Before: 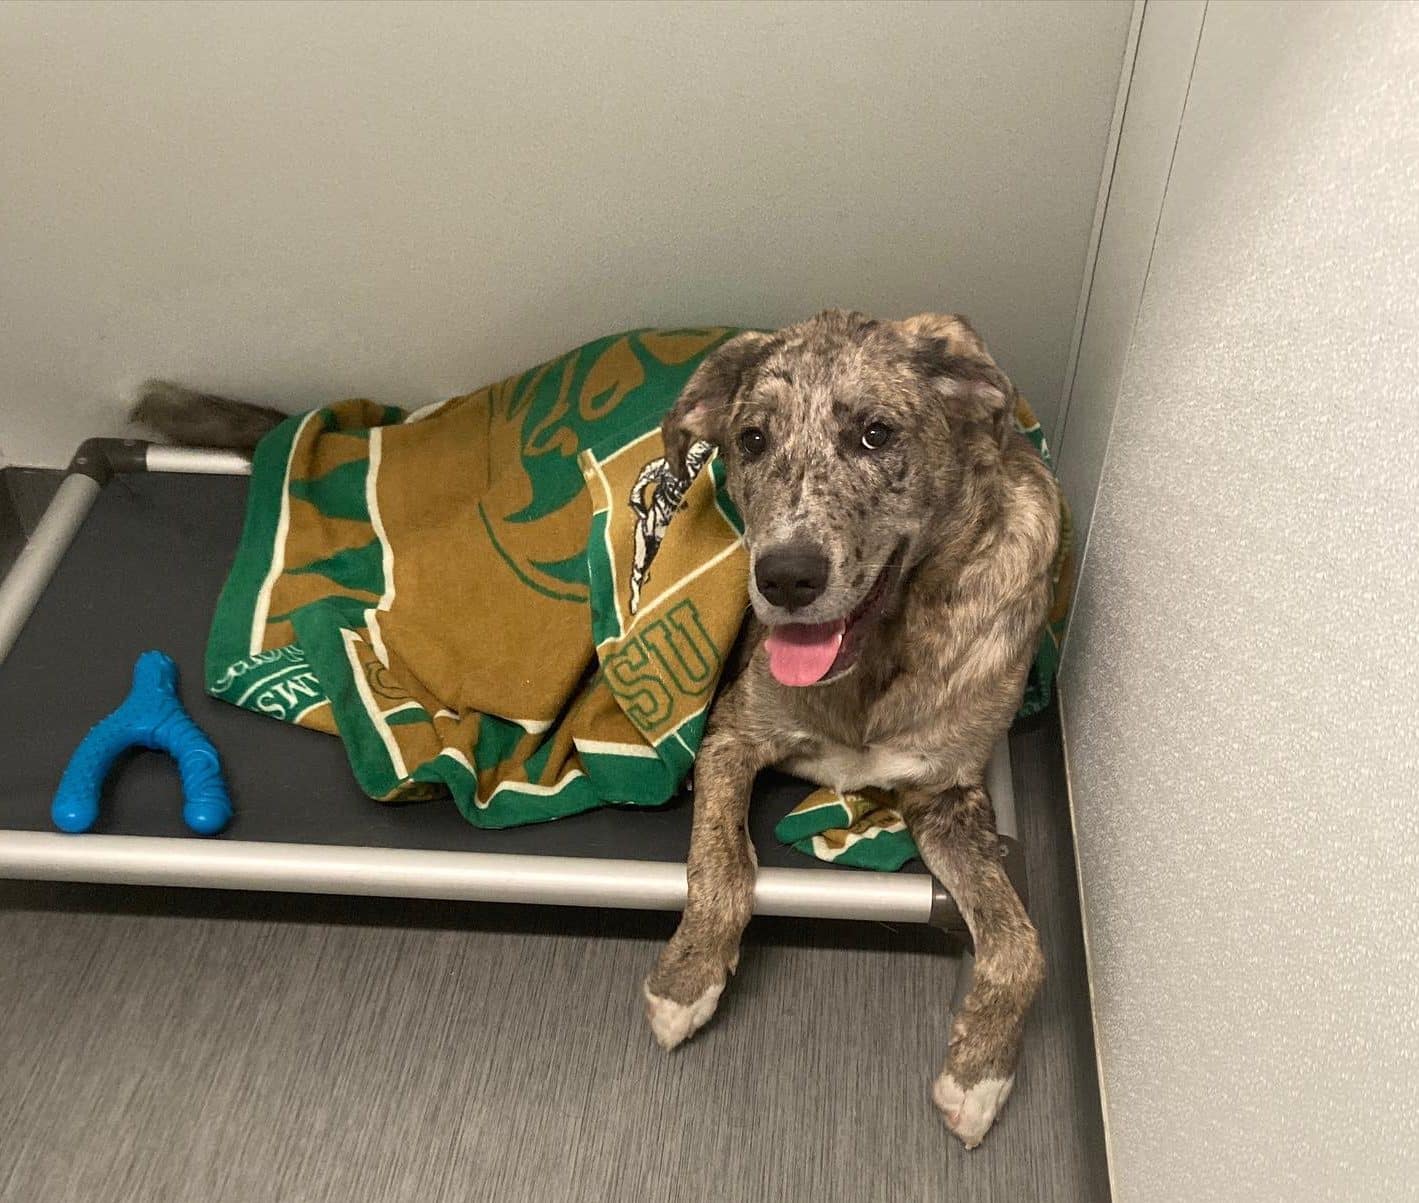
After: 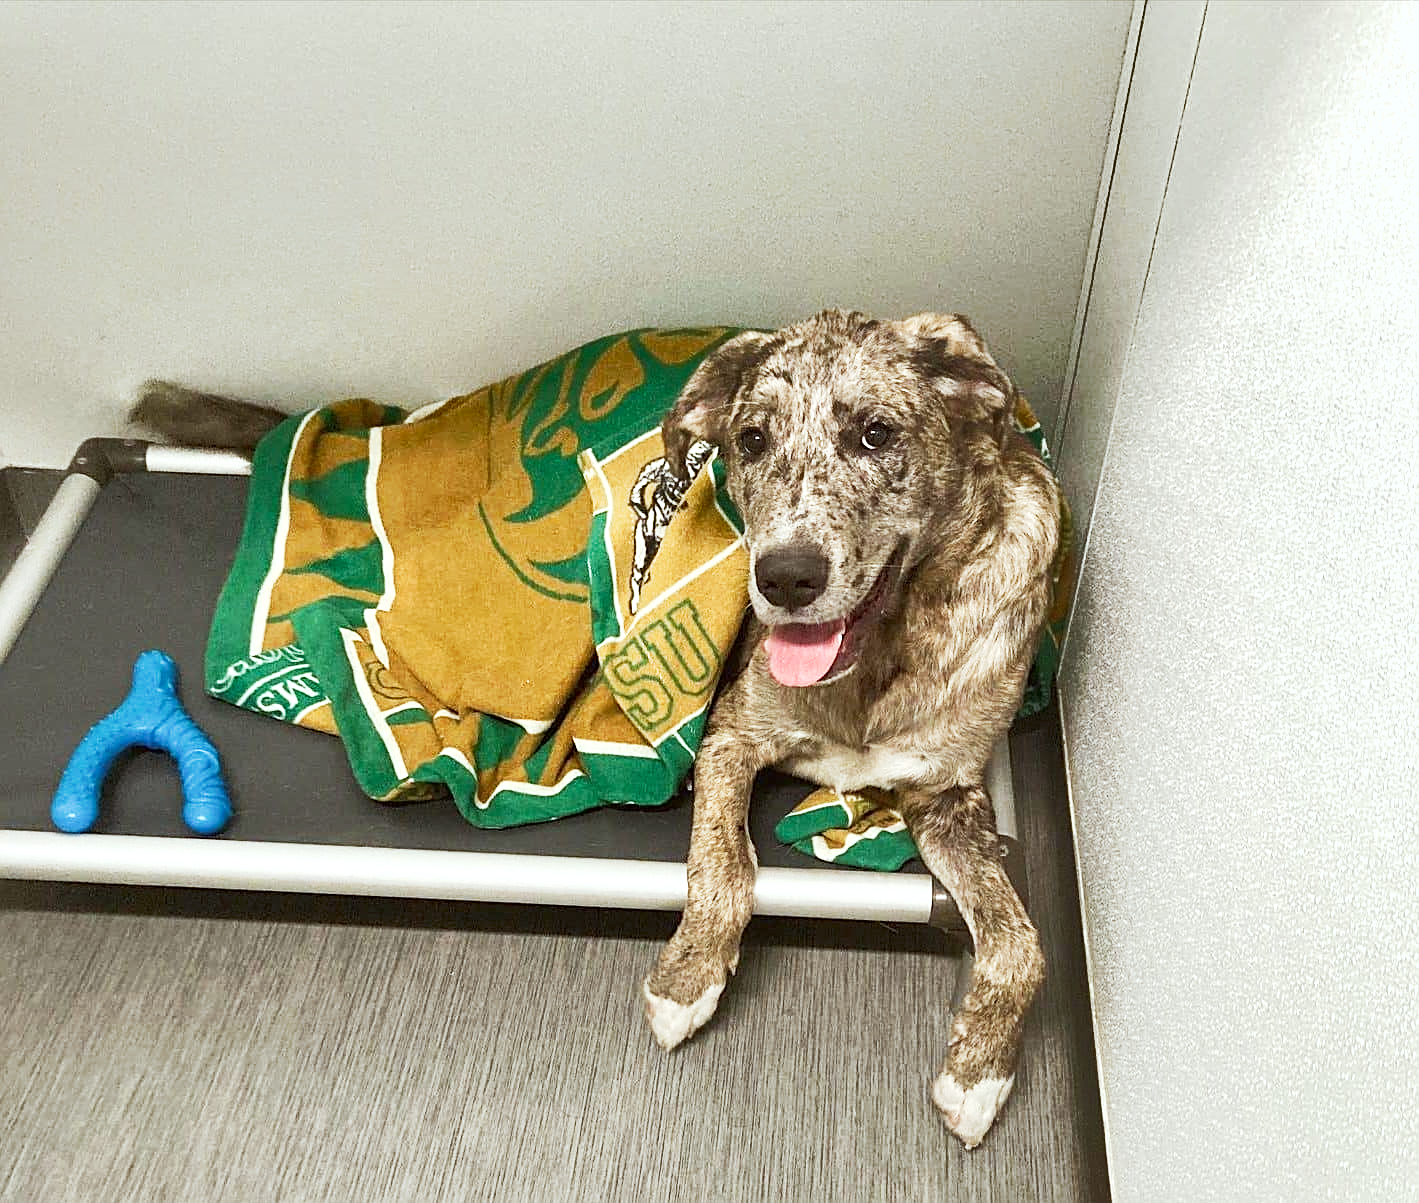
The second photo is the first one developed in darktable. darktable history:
white balance: red 0.978, blue 0.999
shadows and highlights: radius 171.16, shadows 27, white point adjustment 3.13, highlights -67.95, soften with gaussian
color correction: highlights a* -2.73, highlights b* -2.09, shadows a* 2.41, shadows b* 2.73
sharpen: on, module defaults
tone curve: curves: ch0 [(0, 0) (0.003, 0.015) (0.011, 0.025) (0.025, 0.056) (0.044, 0.104) (0.069, 0.139) (0.1, 0.181) (0.136, 0.226) (0.177, 0.28) (0.224, 0.346) (0.277, 0.42) (0.335, 0.505) (0.399, 0.594) (0.468, 0.699) (0.543, 0.776) (0.623, 0.848) (0.709, 0.893) (0.801, 0.93) (0.898, 0.97) (1, 1)], preserve colors none
